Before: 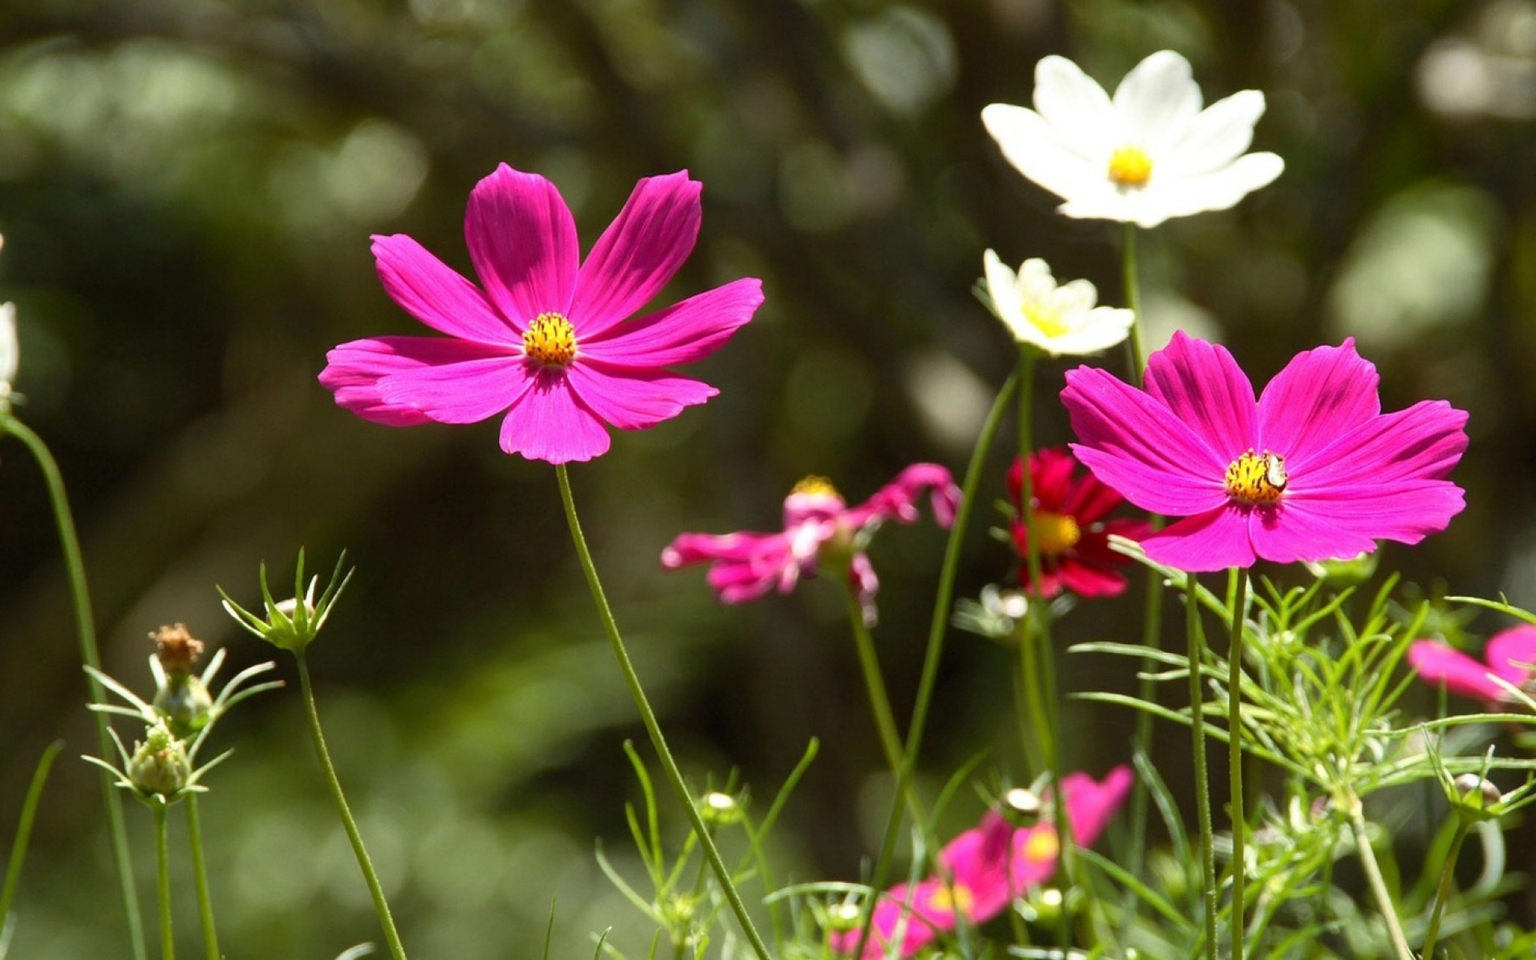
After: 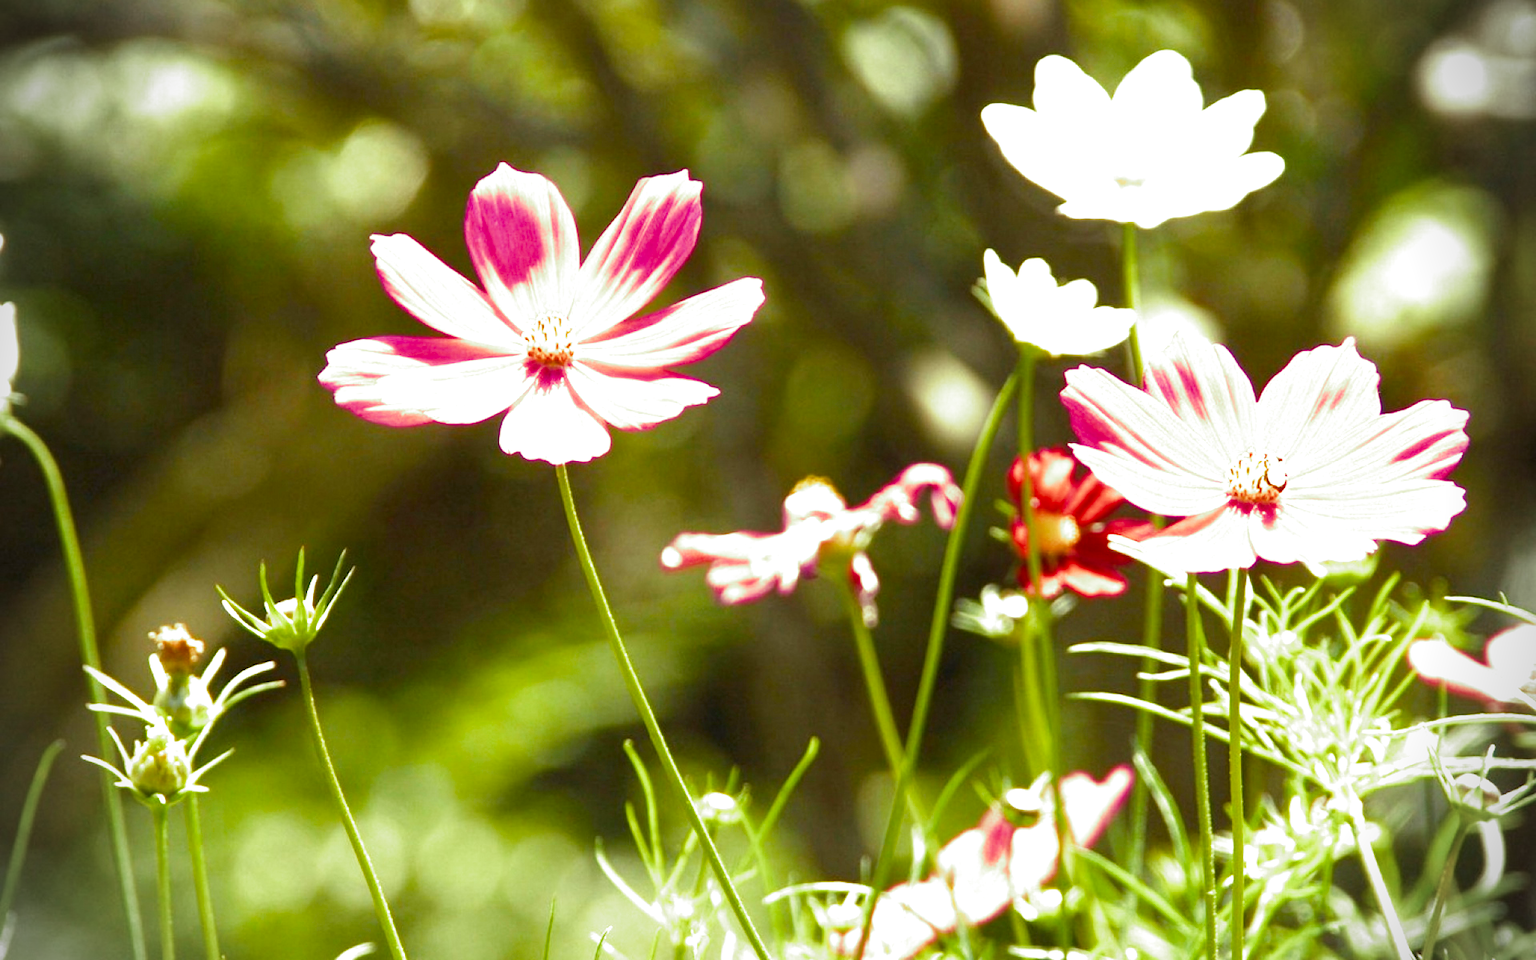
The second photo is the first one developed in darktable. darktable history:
split-toning: shadows › hue 290.82°, shadows › saturation 0.34, highlights › saturation 0.38, balance 0, compress 50%
color balance rgb: perceptual saturation grading › global saturation 20%, global vibrance 20%
vignetting: fall-off start 88.03%, fall-off radius 24.9%
exposure: black level correction 0, exposure 1.5 EV, compensate exposure bias true, compensate highlight preservation false
